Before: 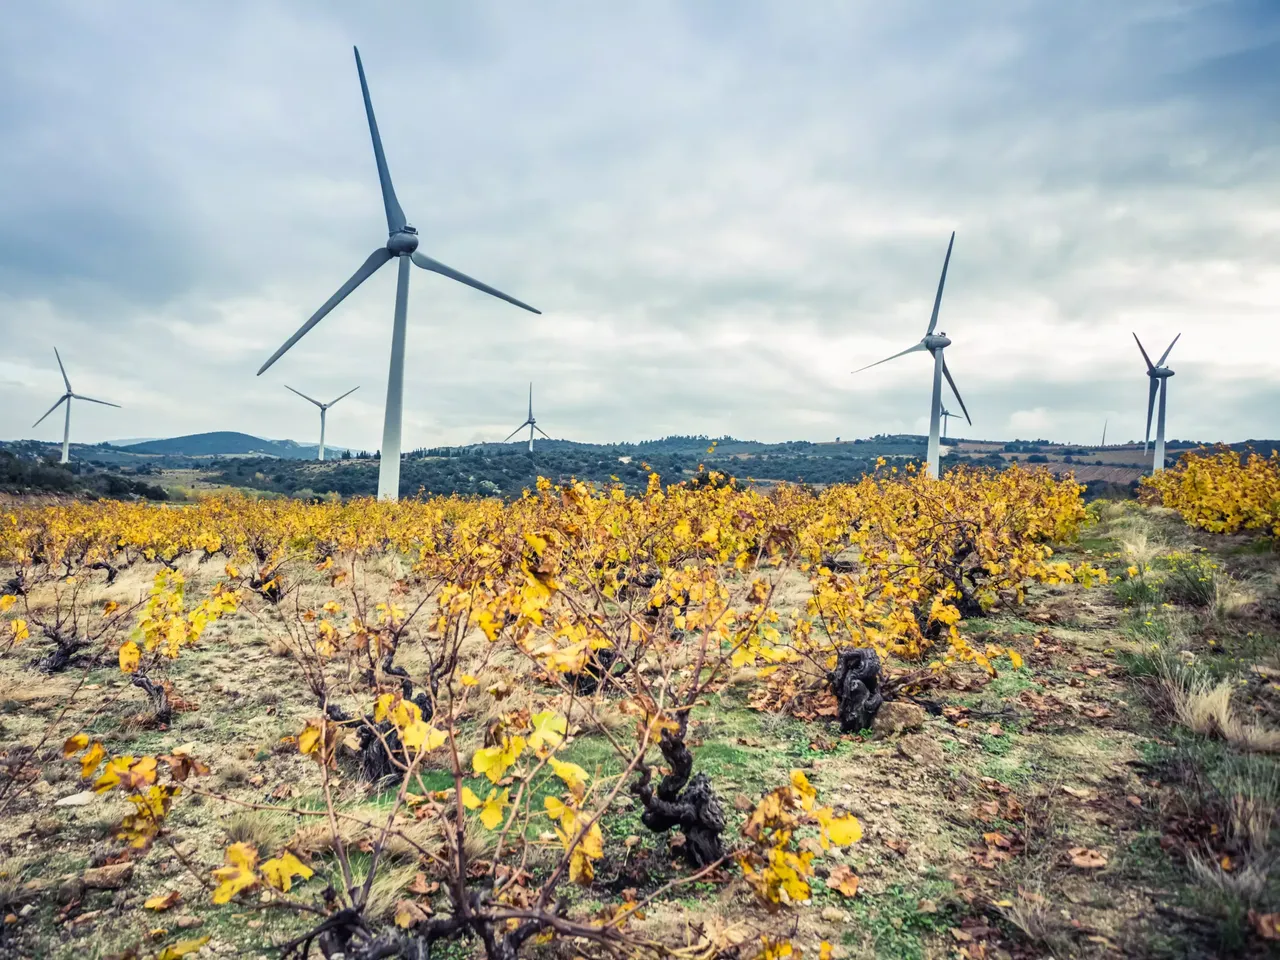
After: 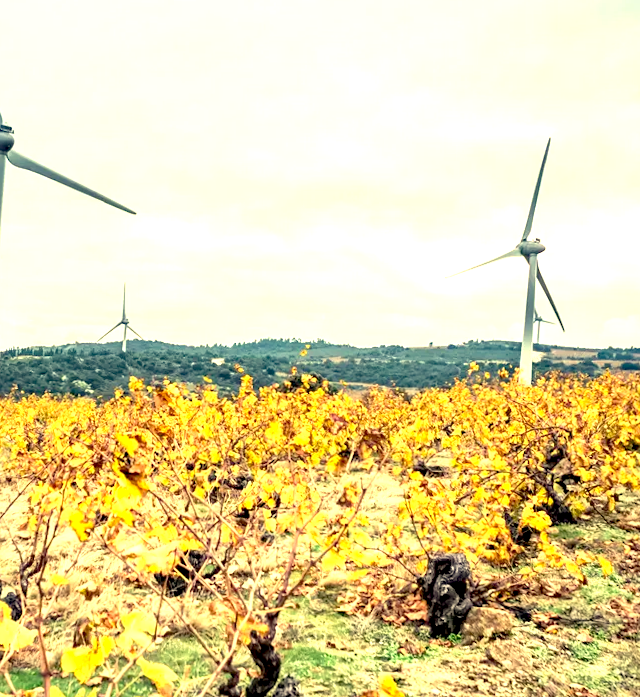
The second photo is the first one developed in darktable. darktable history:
crop: left 32.075%, top 10.976%, right 18.355%, bottom 17.596%
white balance: red 1.08, blue 0.791
exposure: black level correction 0.01, exposure 1 EV, compensate highlight preservation false
rotate and perspective: rotation 0.8°, automatic cropping off
